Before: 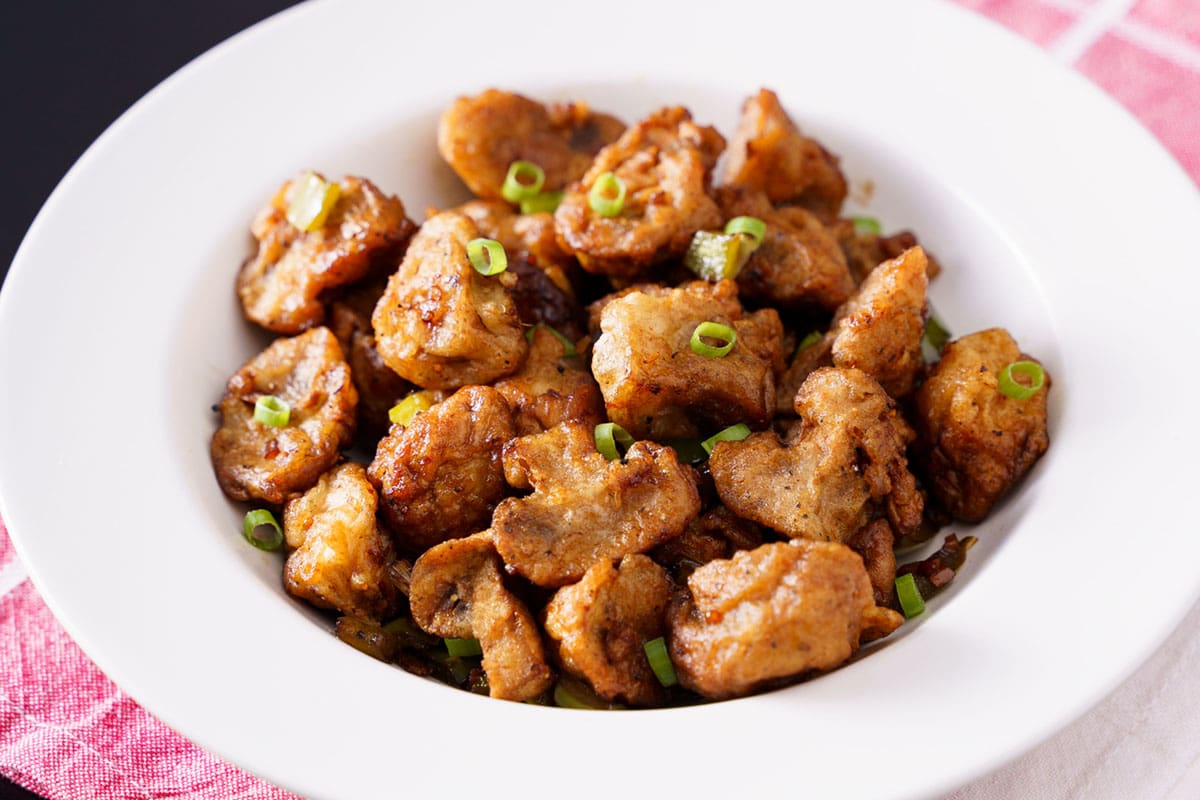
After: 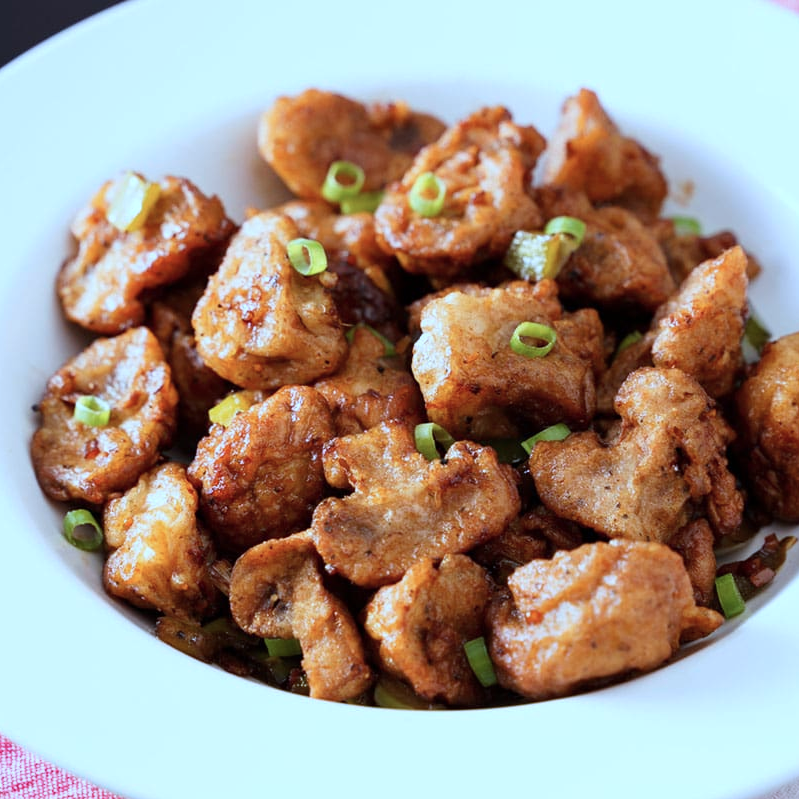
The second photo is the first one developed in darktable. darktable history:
crop and rotate: left 15.055%, right 18.278%
color correction: highlights a* -9.35, highlights b* -23.15
